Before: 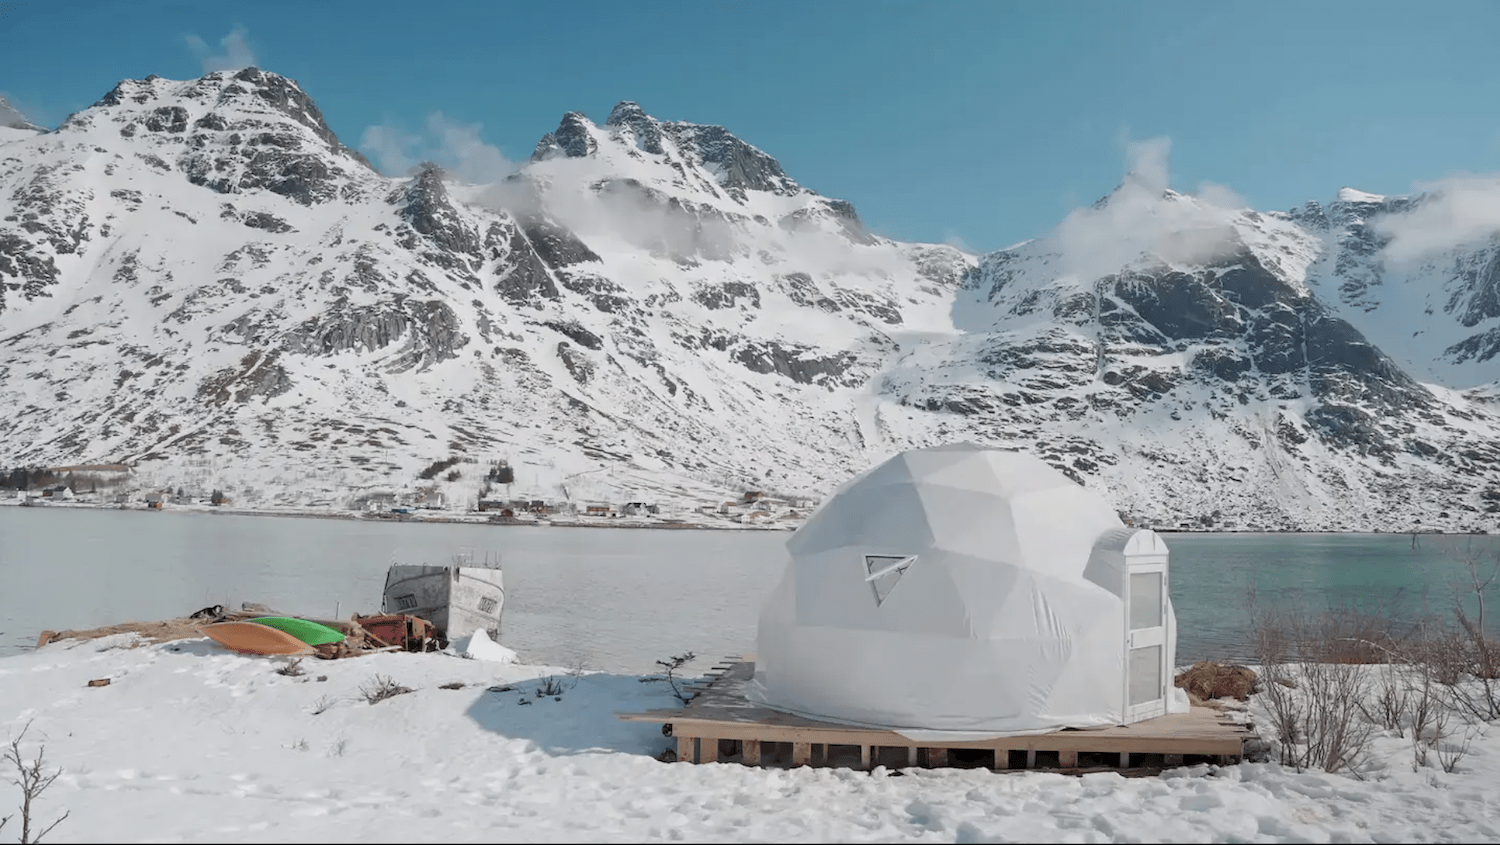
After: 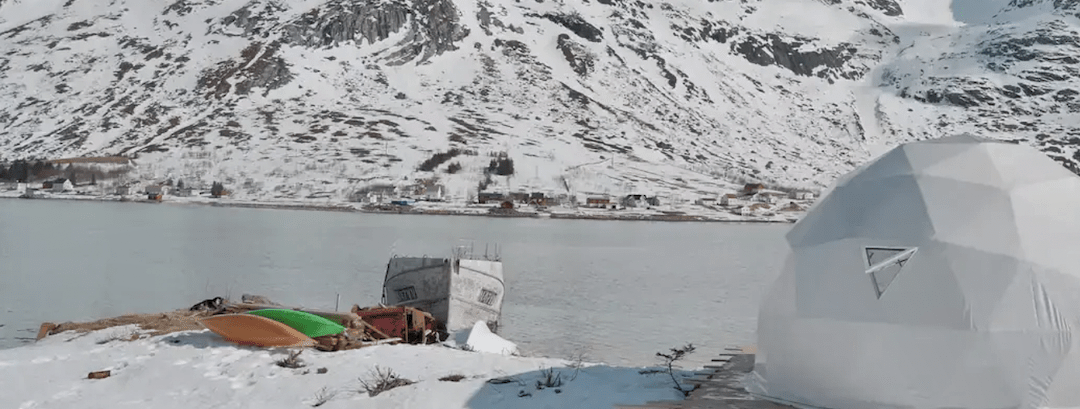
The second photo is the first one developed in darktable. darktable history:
crop: top 36.498%, right 27.964%, bottom 14.995%
shadows and highlights: low approximation 0.01, soften with gaussian
